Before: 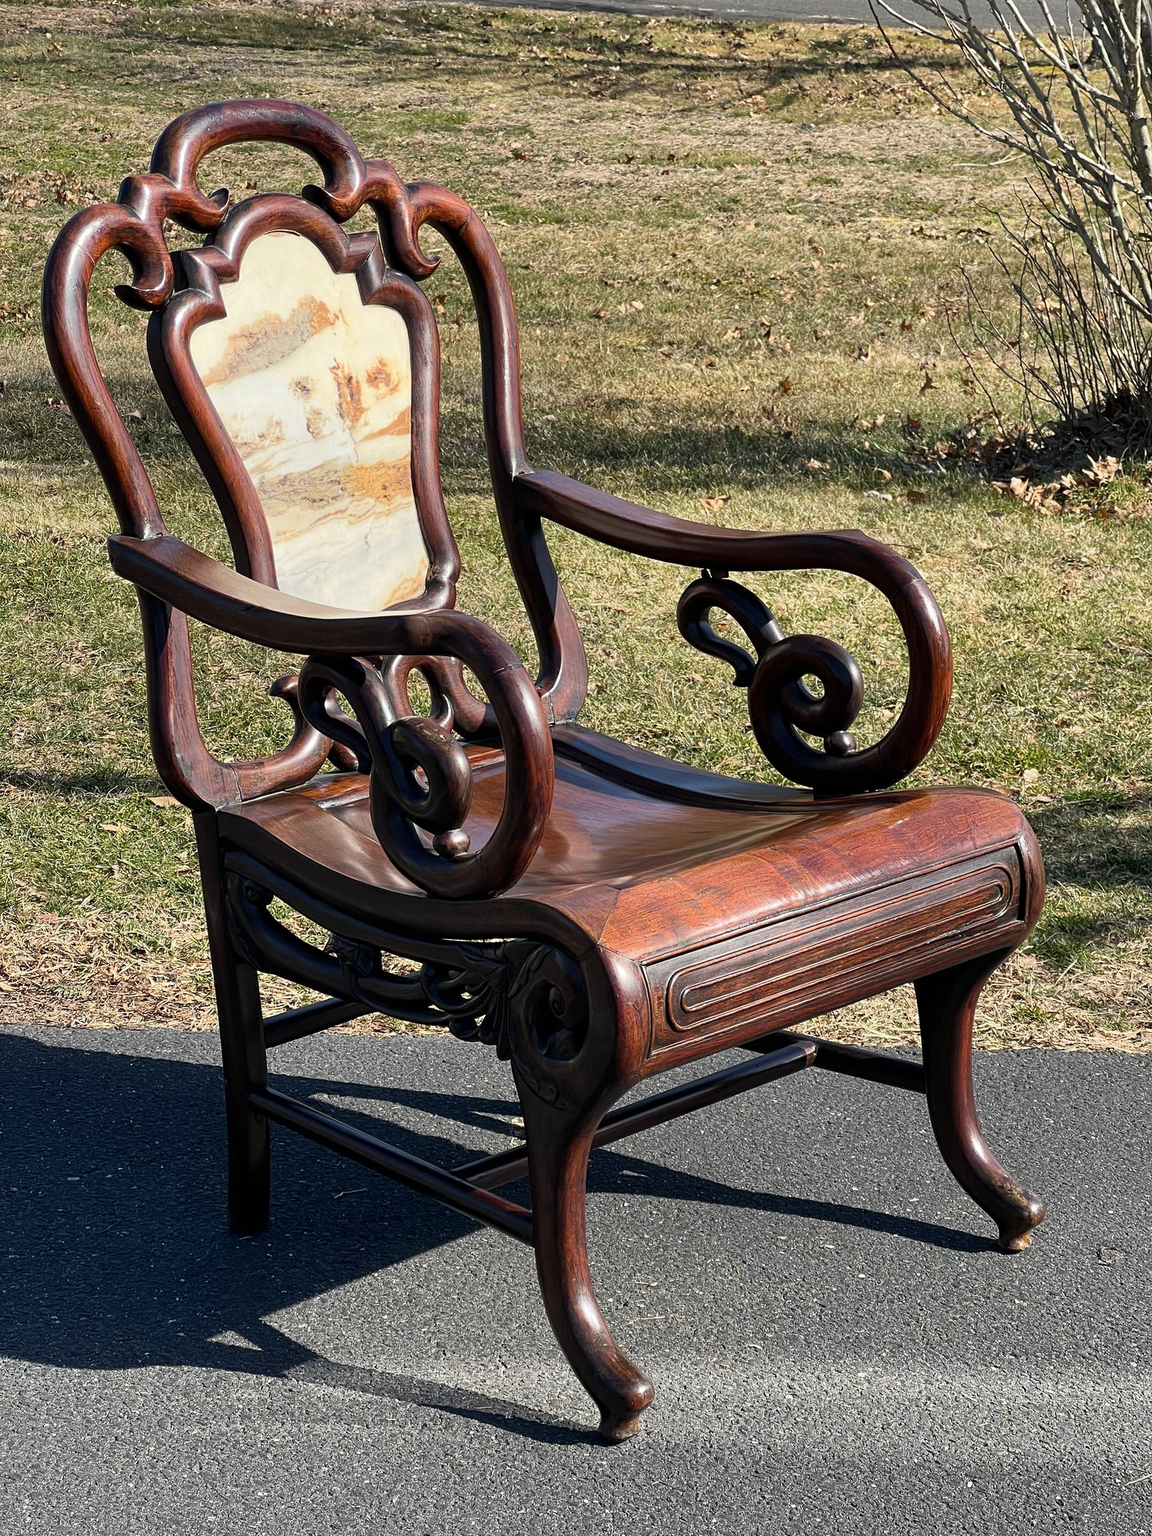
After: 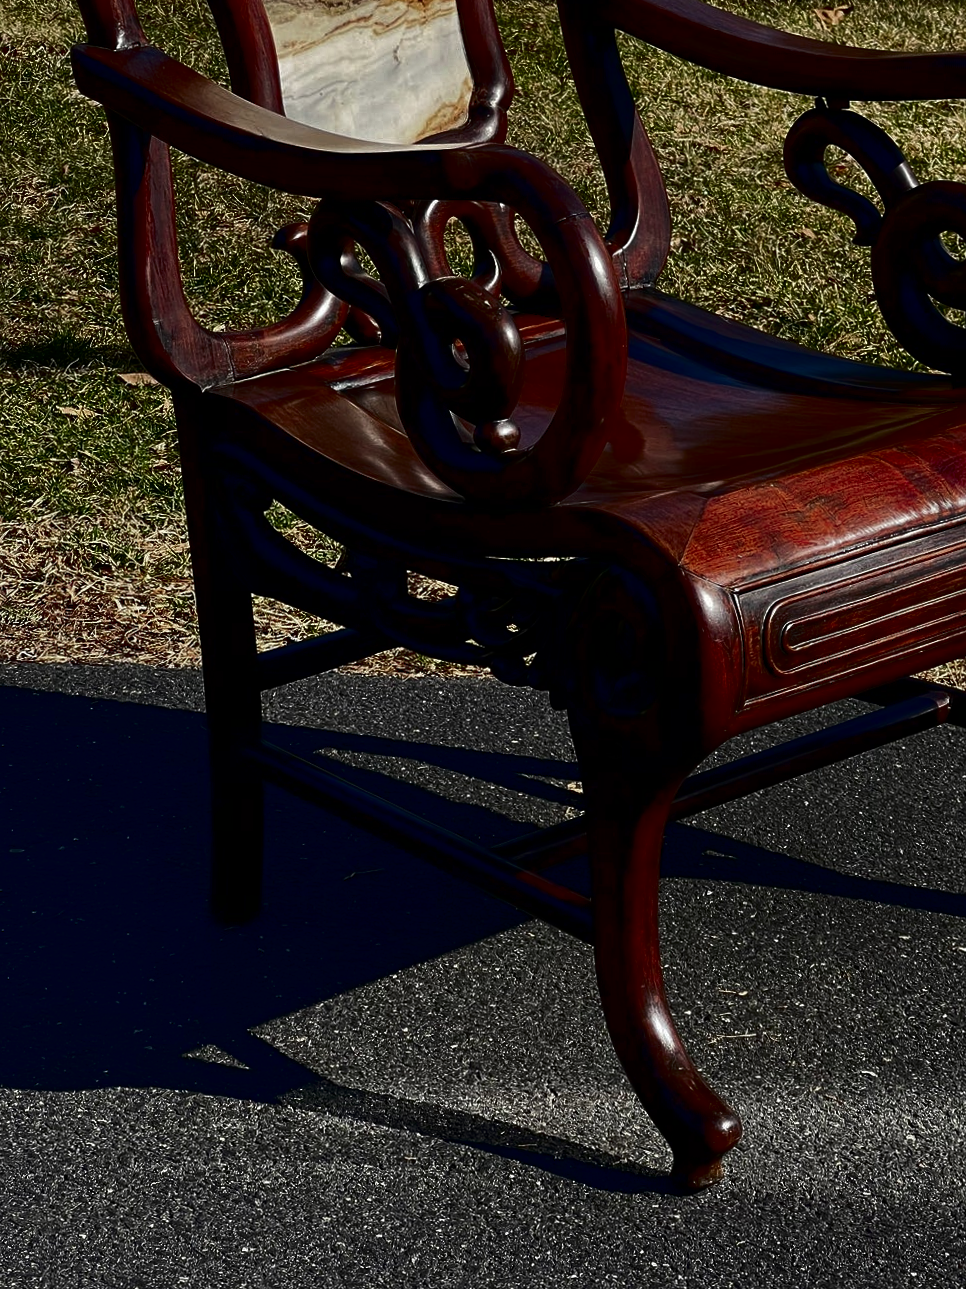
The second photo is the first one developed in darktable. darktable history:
color balance rgb: linear chroma grading › global chroma -16.06%, perceptual saturation grading › global saturation -32.85%, global vibrance -23.56%
contrast brightness saturation: brightness -1, saturation 1
crop and rotate: angle -0.82°, left 3.85%, top 31.828%, right 27.992%
